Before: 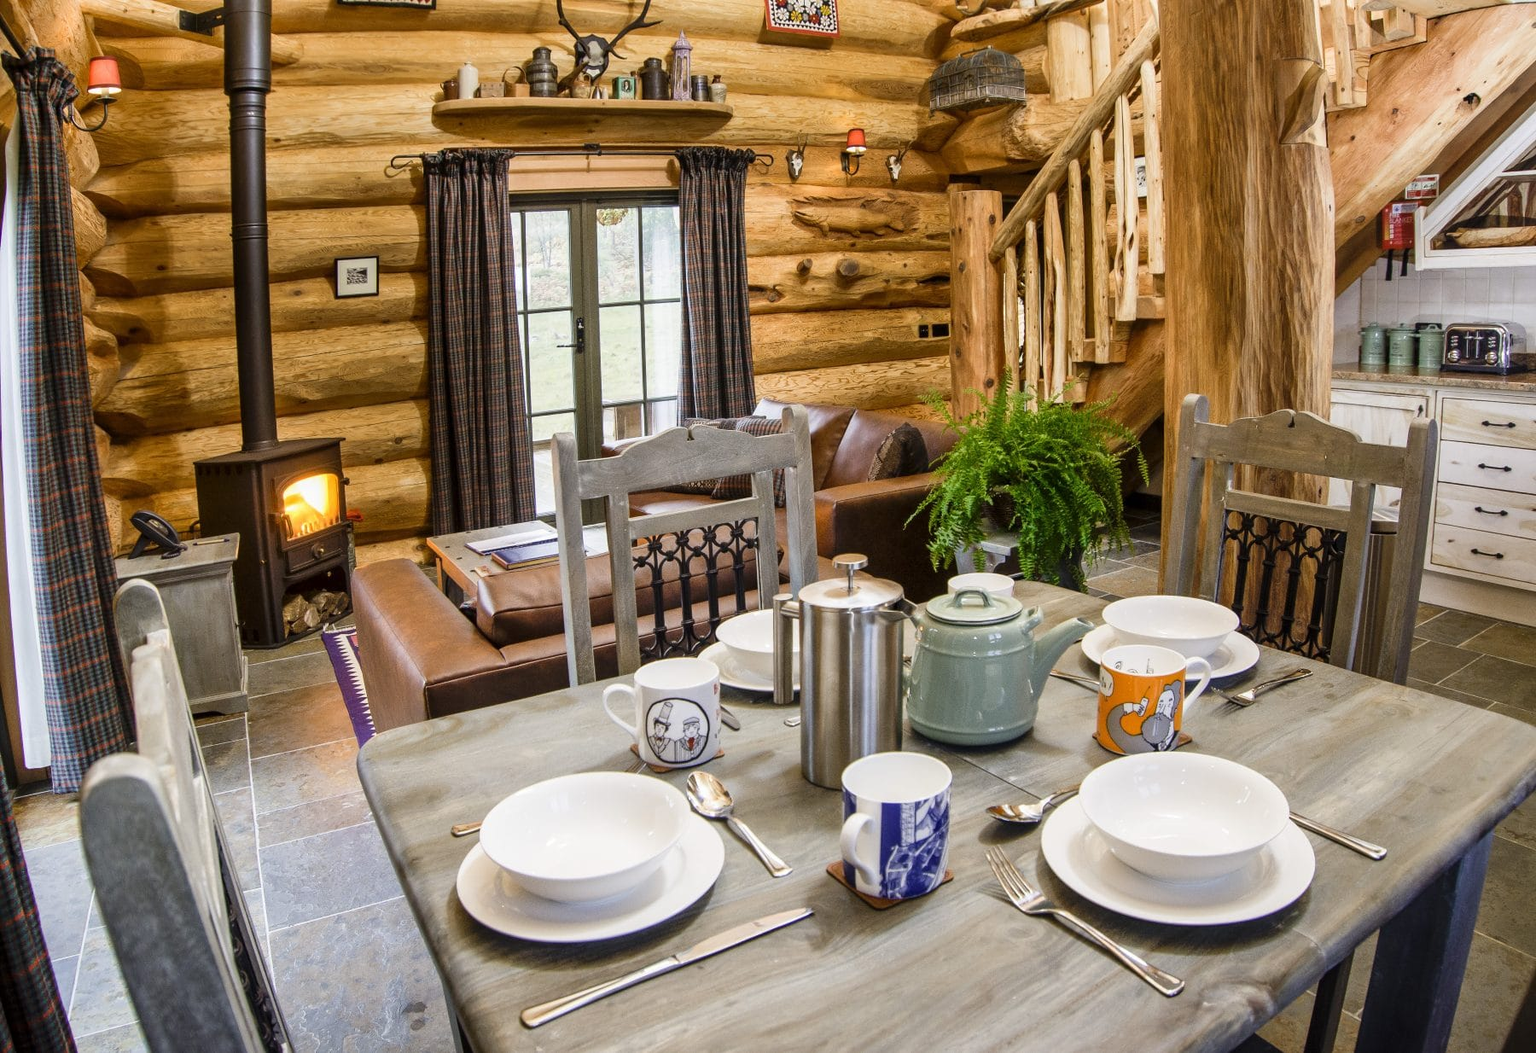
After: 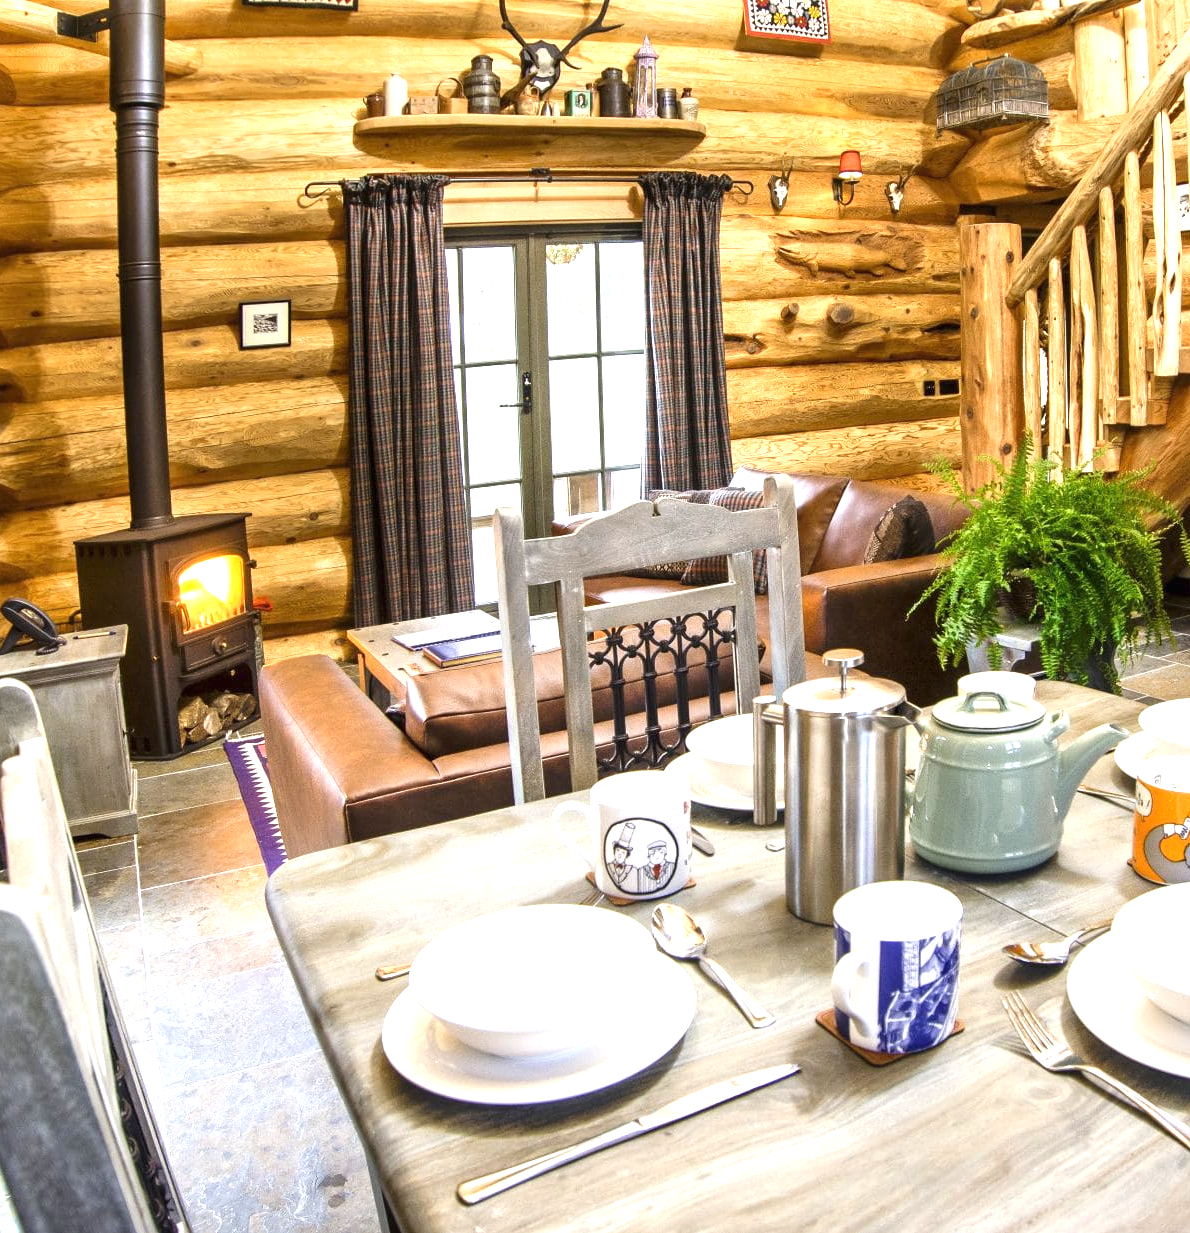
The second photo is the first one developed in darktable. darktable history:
exposure: black level correction 0, exposure 1.02 EV, compensate exposure bias true, compensate highlight preservation false
crop and rotate: left 8.539%, right 25.31%
